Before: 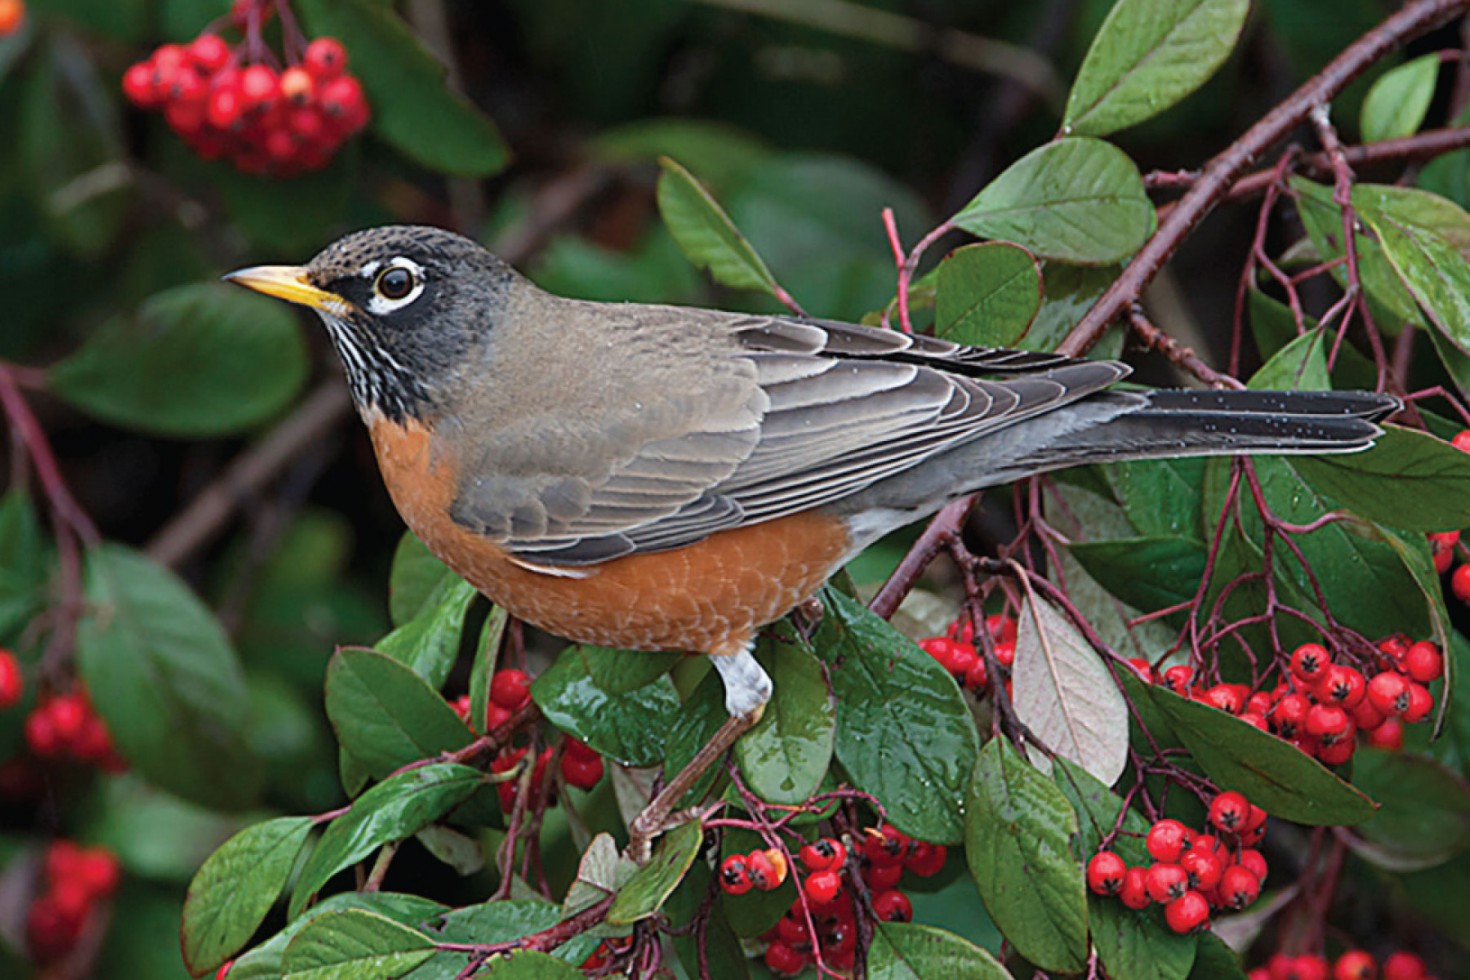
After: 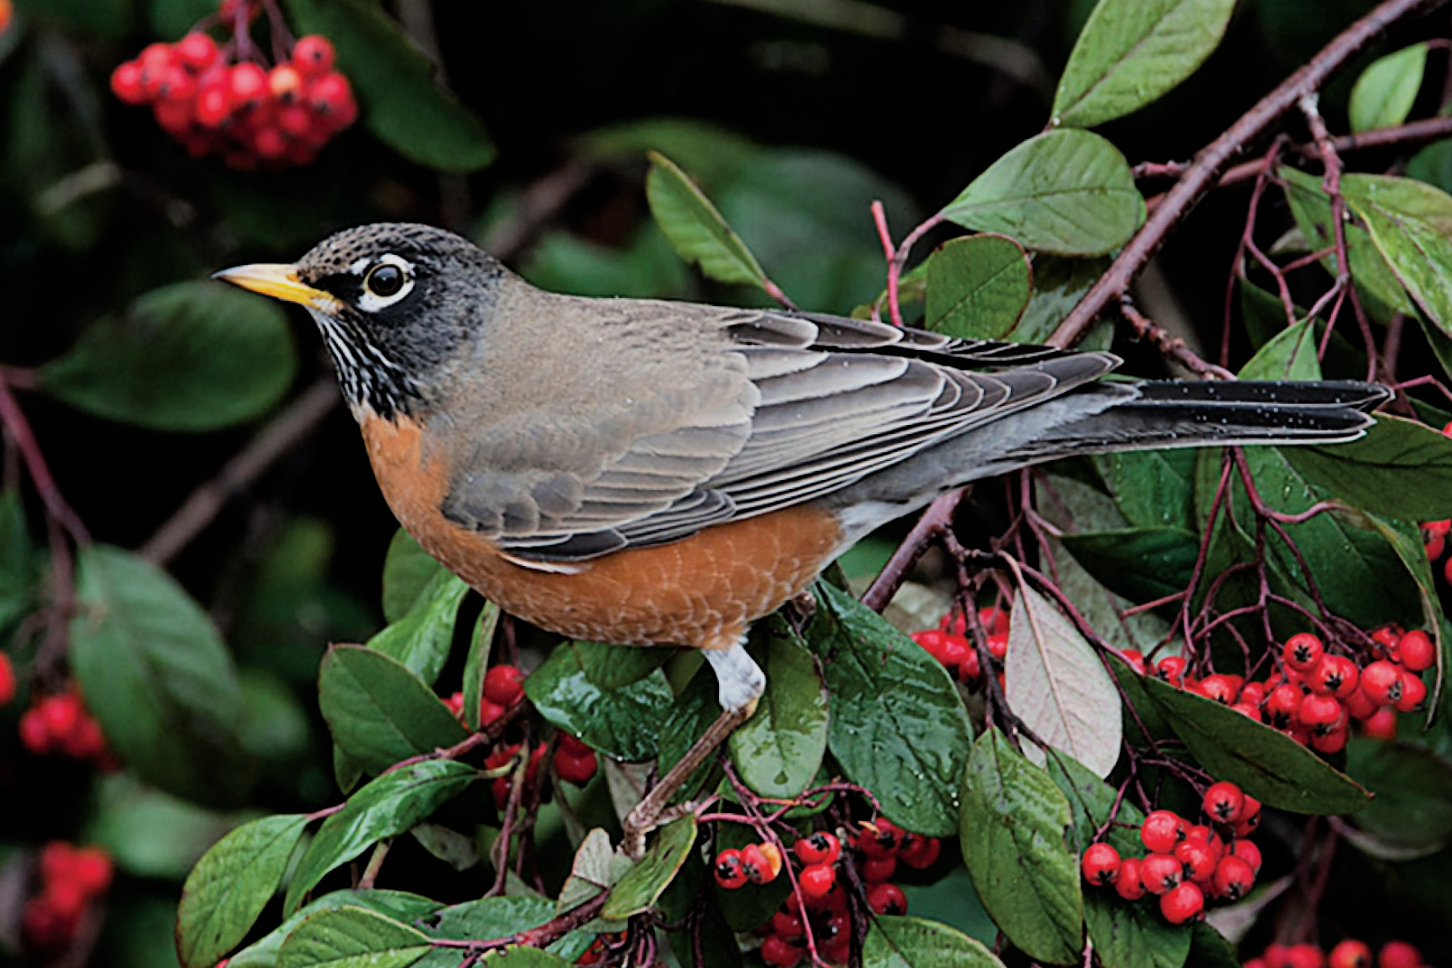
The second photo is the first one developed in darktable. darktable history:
rotate and perspective: rotation -0.45°, automatic cropping original format, crop left 0.008, crop right 0.992, crop top 0.012, crop bottom 0.988
filmic rgb: black relative exposure -5 EV, hardness 2.88, contrast 1.3
rgb levels: preserve colors max RGB
